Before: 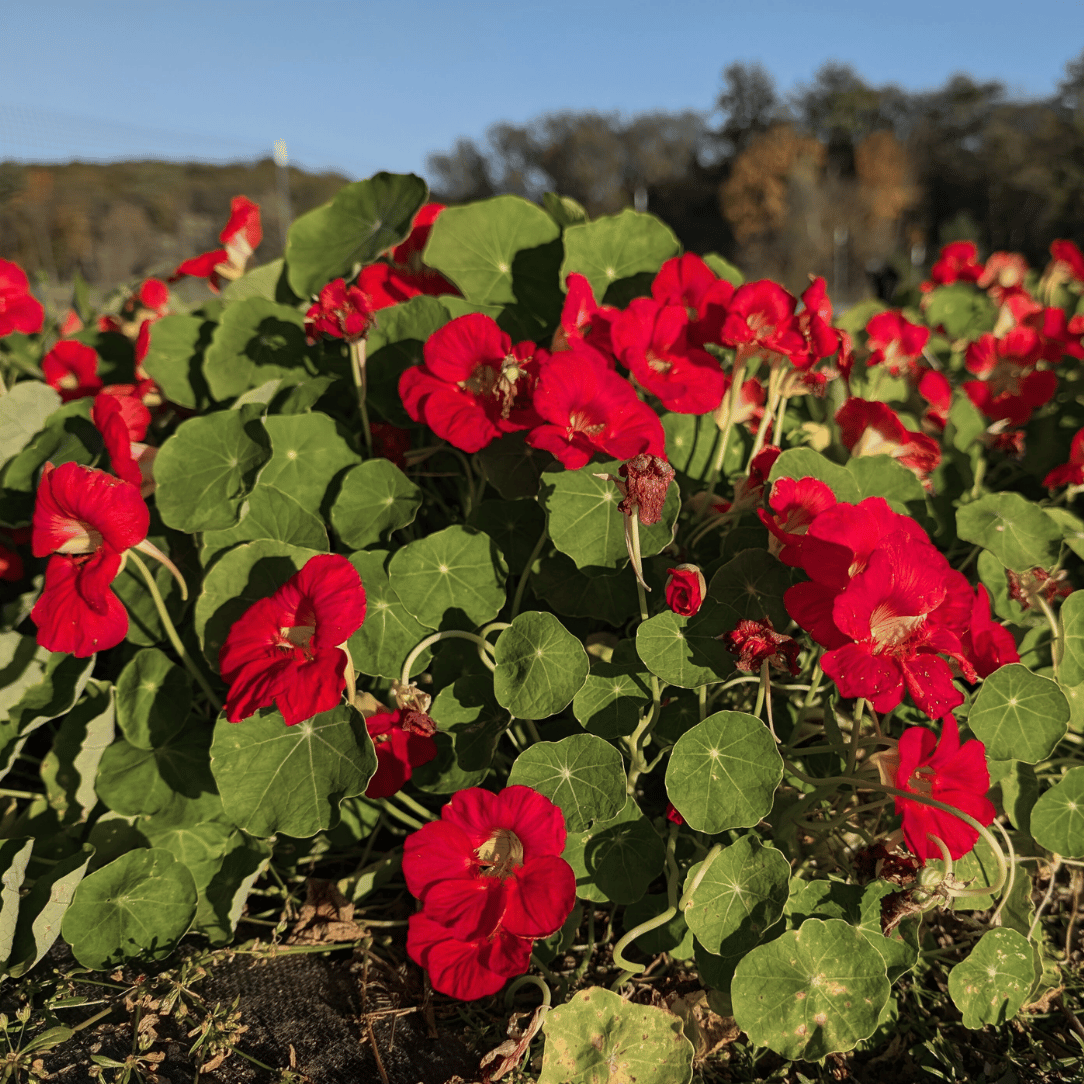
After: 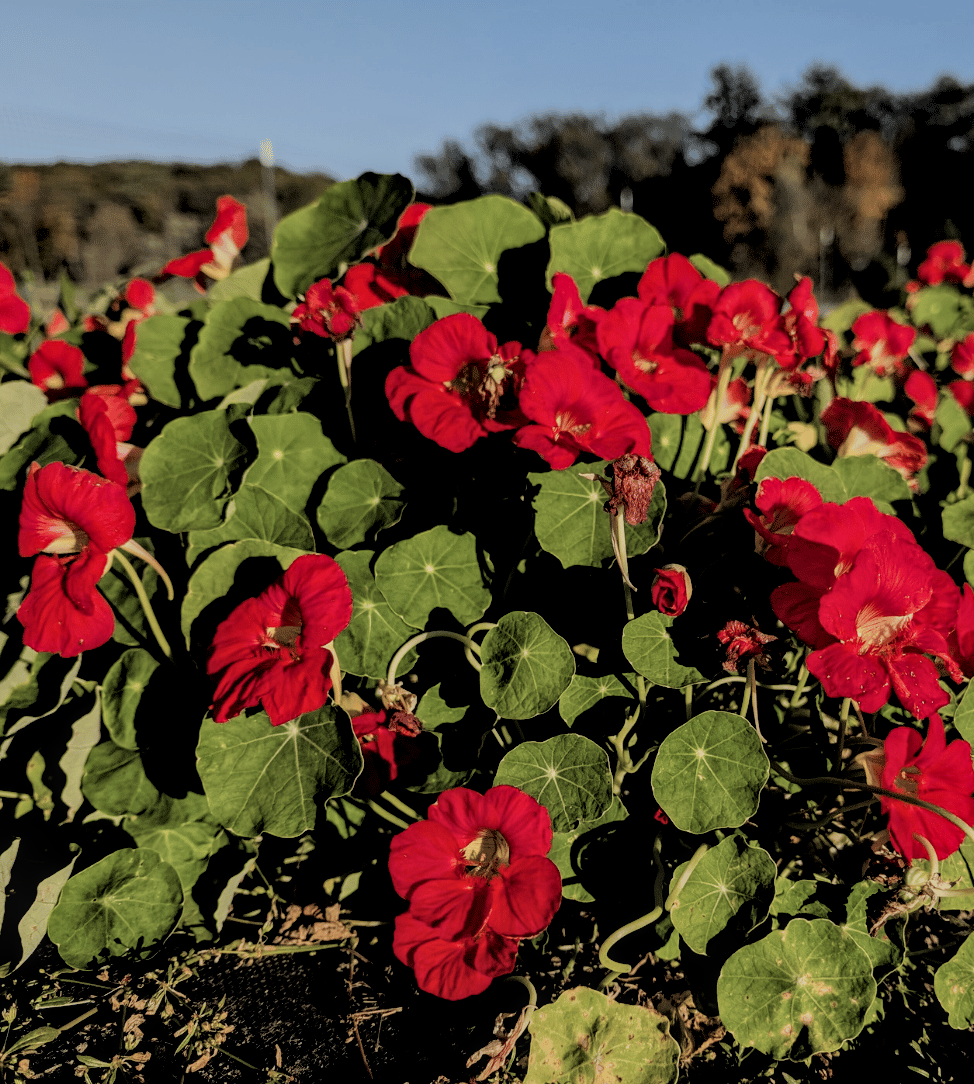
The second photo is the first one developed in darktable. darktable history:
filmic rgb: black relative exposure -2.77 EV, white relative exposure 4.56 EV, threshold 2.99 EV, hardness 1.74, contrast 1.24, enable highlight reconstruction true
local contrast: on, module defaults
crop and rotate: left 1.31%, right 8.777%
